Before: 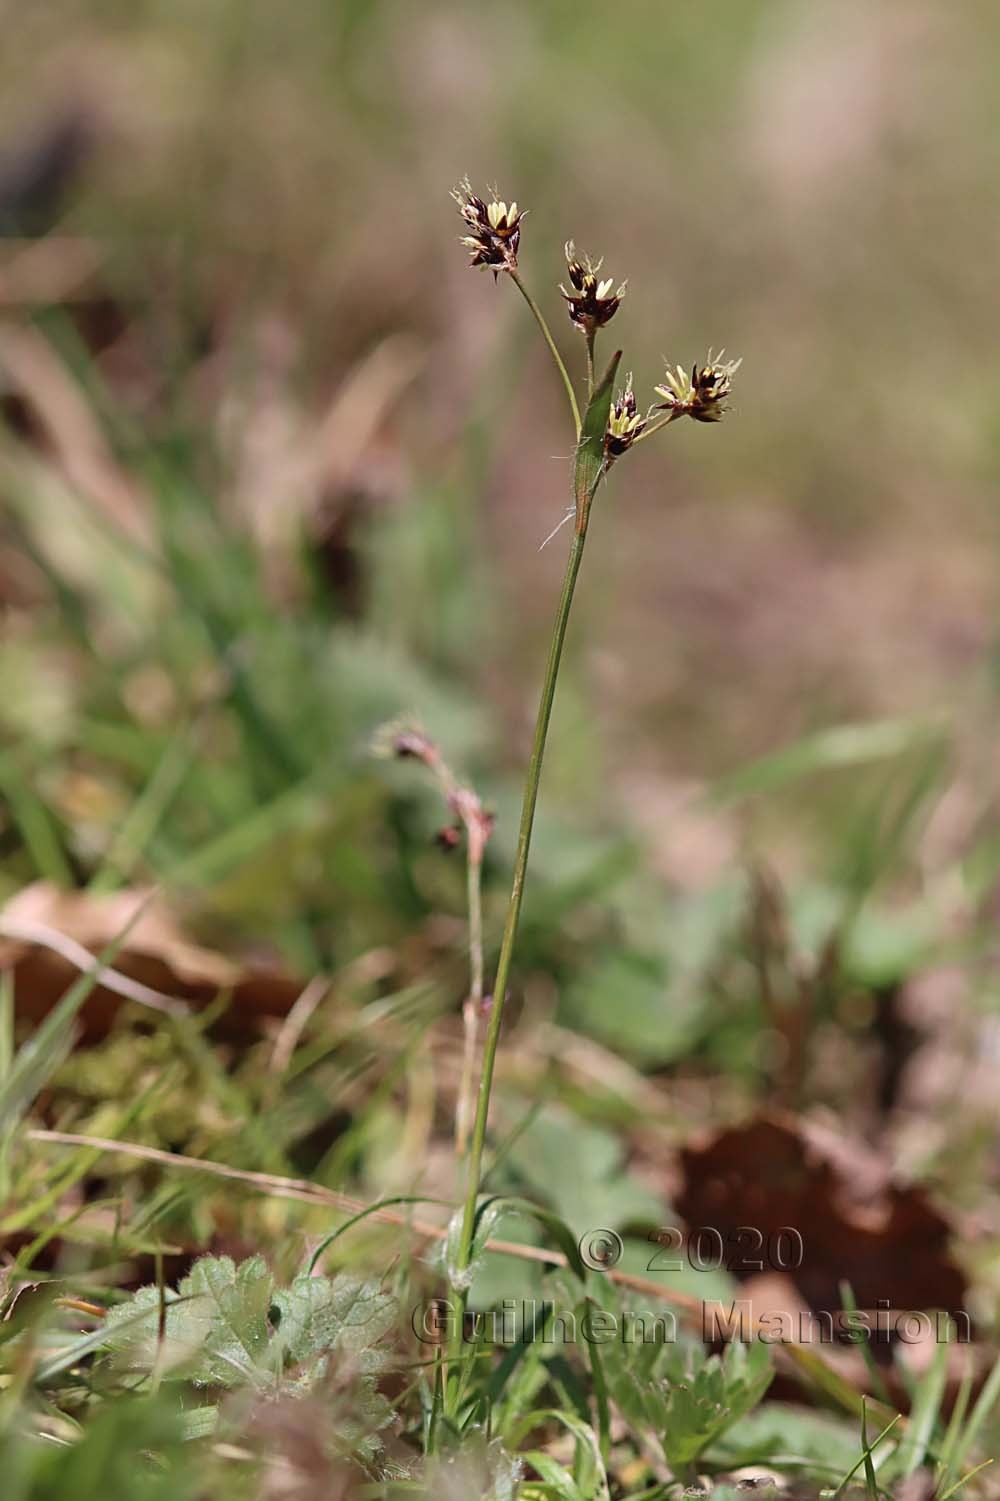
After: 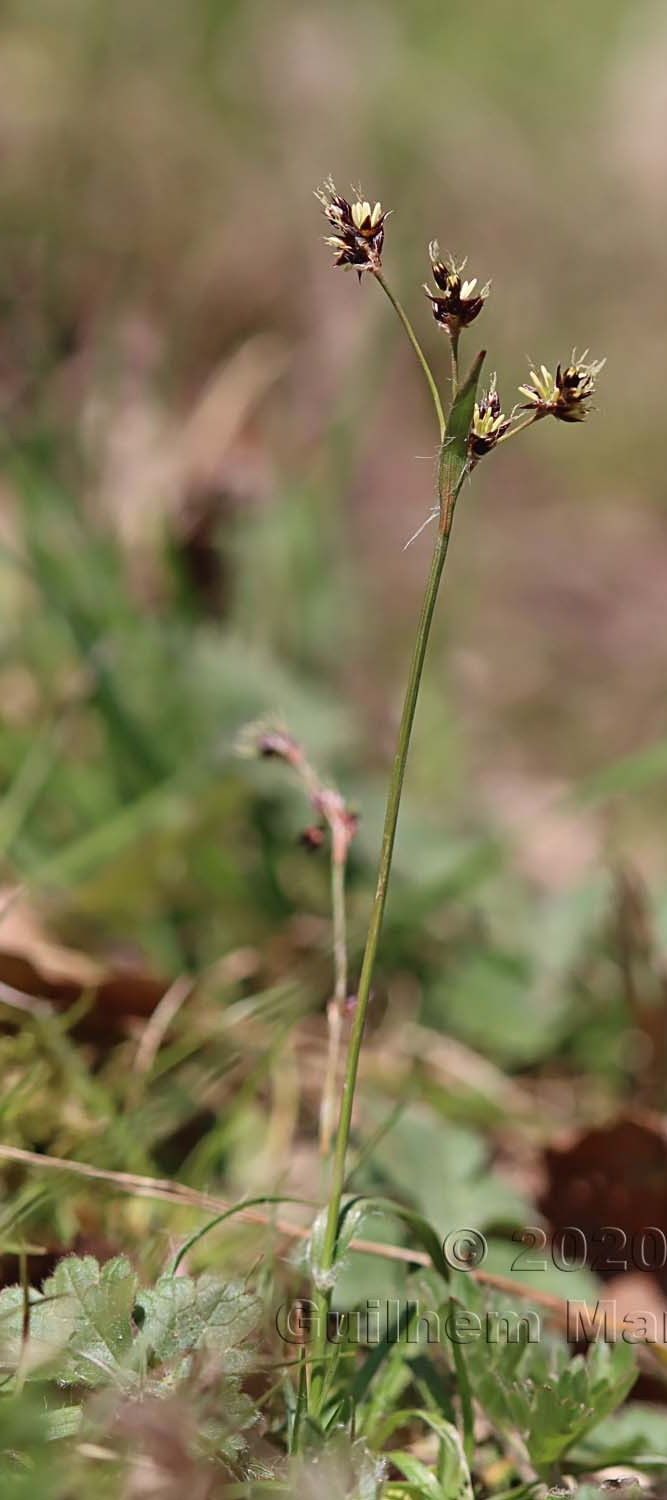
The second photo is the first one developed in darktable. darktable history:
crop and rotate: left 13.682%, right 19.608%
